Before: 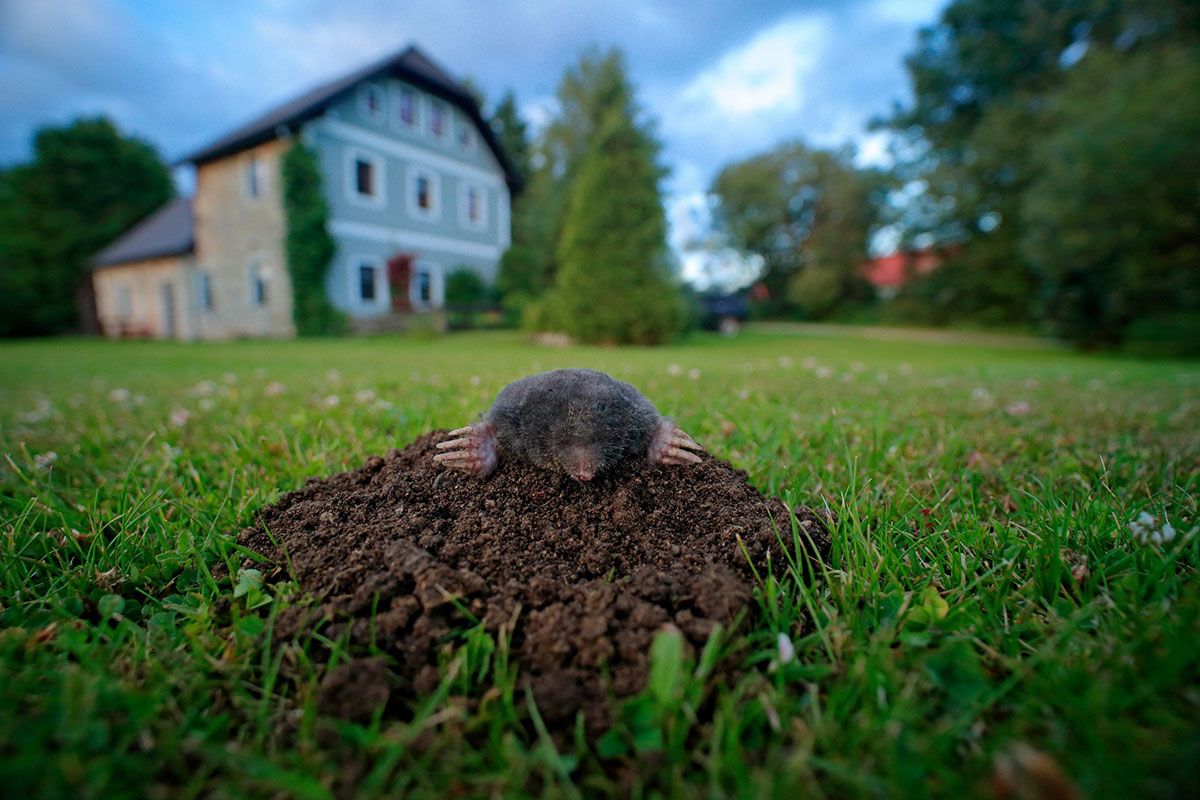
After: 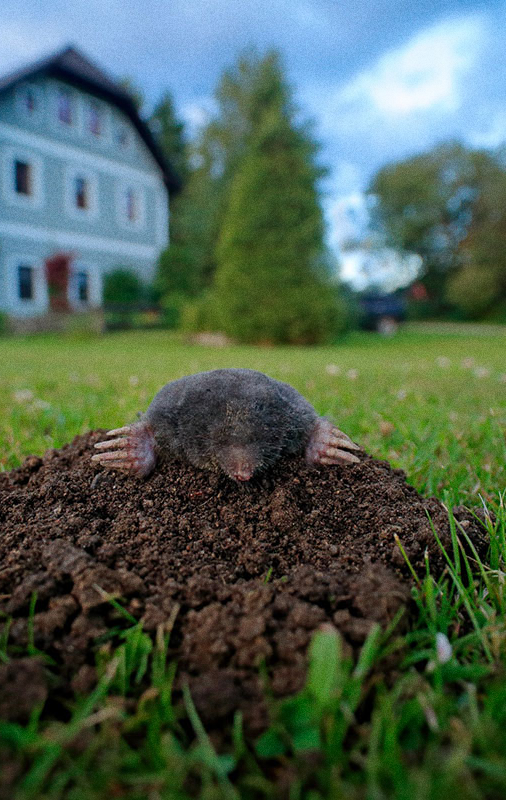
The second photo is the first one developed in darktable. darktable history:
grain: coarseness 0.09 ISO
crop: left 28.583%, right 29.231%
